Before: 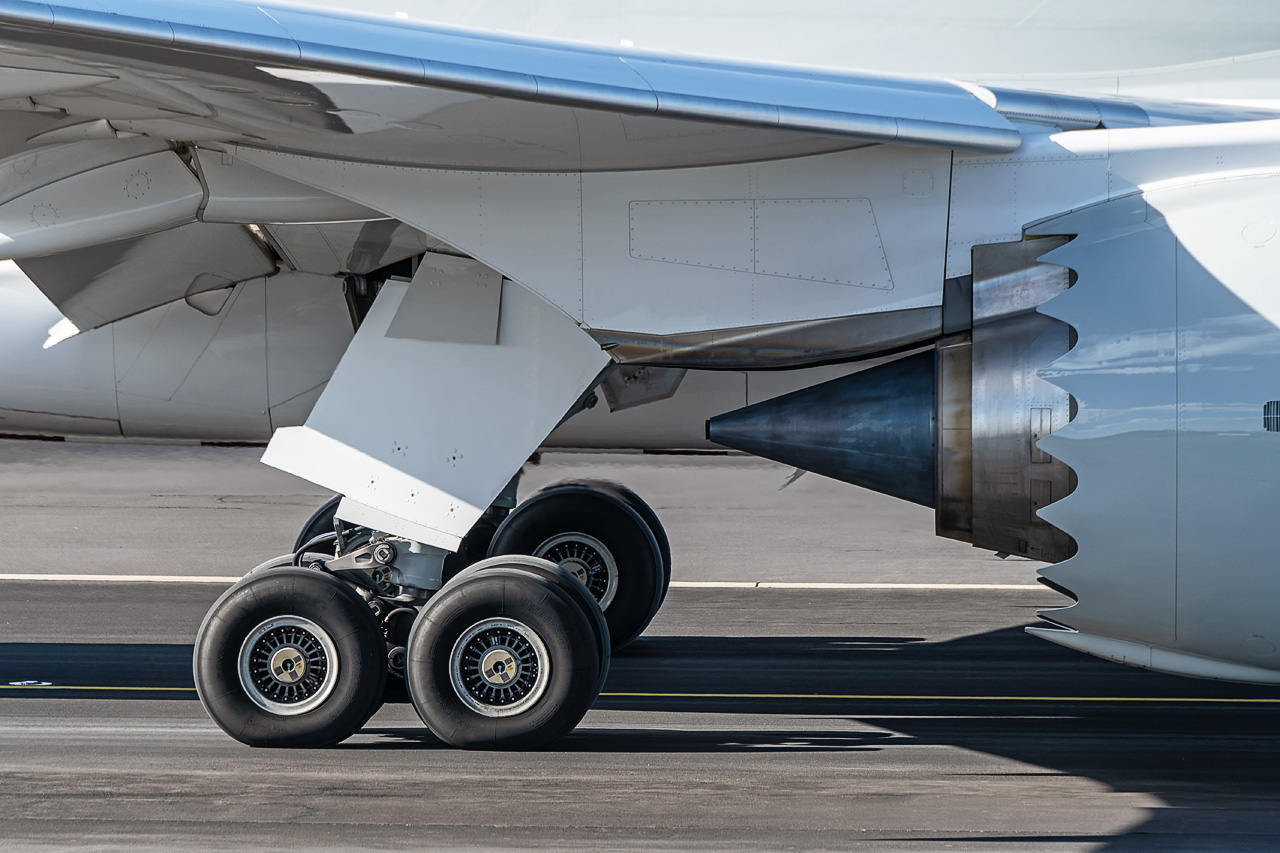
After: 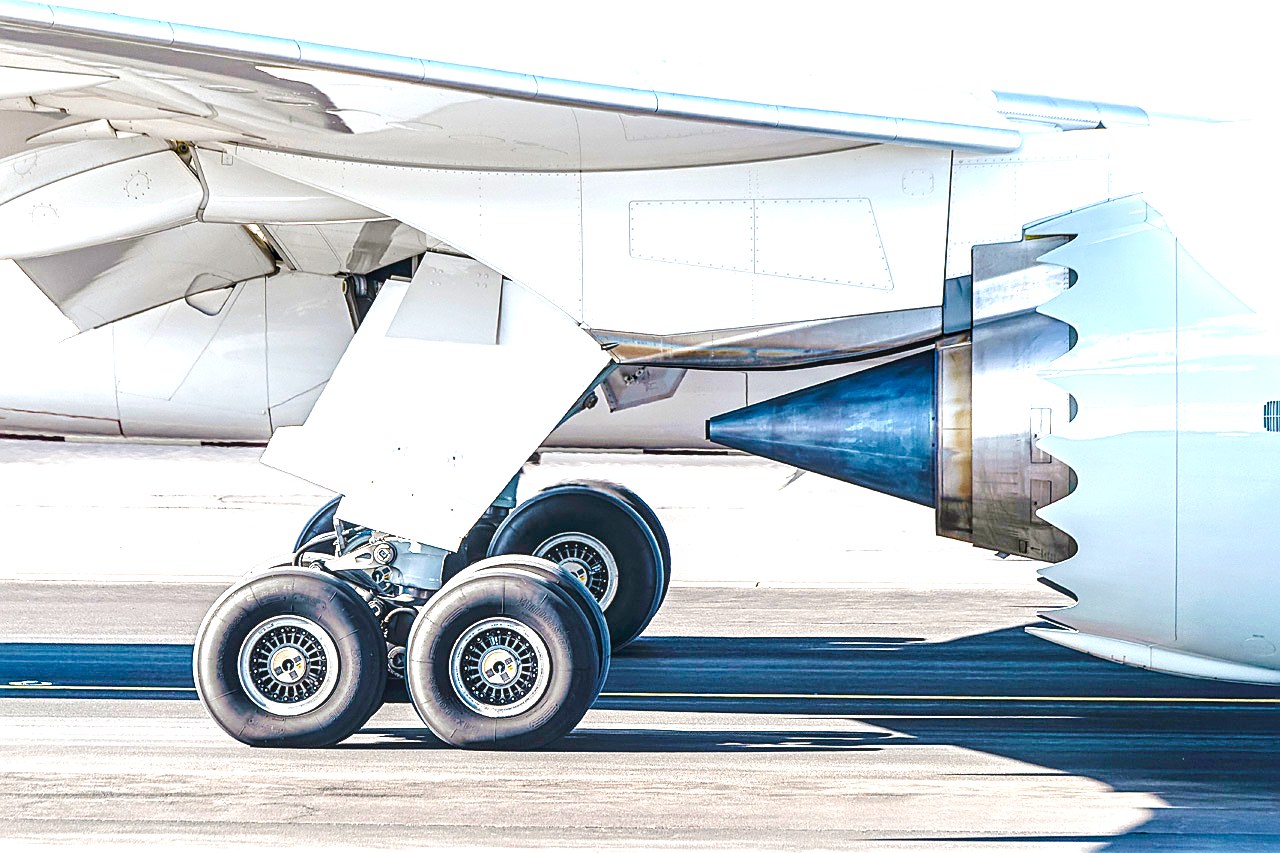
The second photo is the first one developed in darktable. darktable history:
tone curve: curves: ch0 [(0, 0) (0.071, 0.047) (0.266, 0.26) (0.483, 0.554) (0.753, 0.811) (1, 0.983)]; ch1 [(0, 0) (0.346, 0.307) (0.408, 0.369) (0.463, 0.443) (0.482, 0.493) (0.502, 0.5) (0.517, 0.502) (0.55, 0.548) (0.597, 0.624) (0.651, 0.698) (1, 1)]; ch2 [(0, 0) (0.346, 0.34) (0.434, 0.46) (0.485, 0.494) (0.5, 0.494) (0.517, 0.506) (0.535, 0.529) (0.583, 0.611) (0.625, 0.666) (1, 1)], preserve colors none
exposure: black level correction 0, exposure 2.143 EV, compensate highlight preservation false
color balance rgb: linear chroma grading › global chroma 0.318%, perceptual saturation grading › global saturation 20%, perceptual saturation grading › highlights -25.624%, perceptual saturation grading › shadows 24.964%, global vibrance 28.473%
local contrast: on, module defaults
sharpen: on, module defaults
velvia: on, module defaults
